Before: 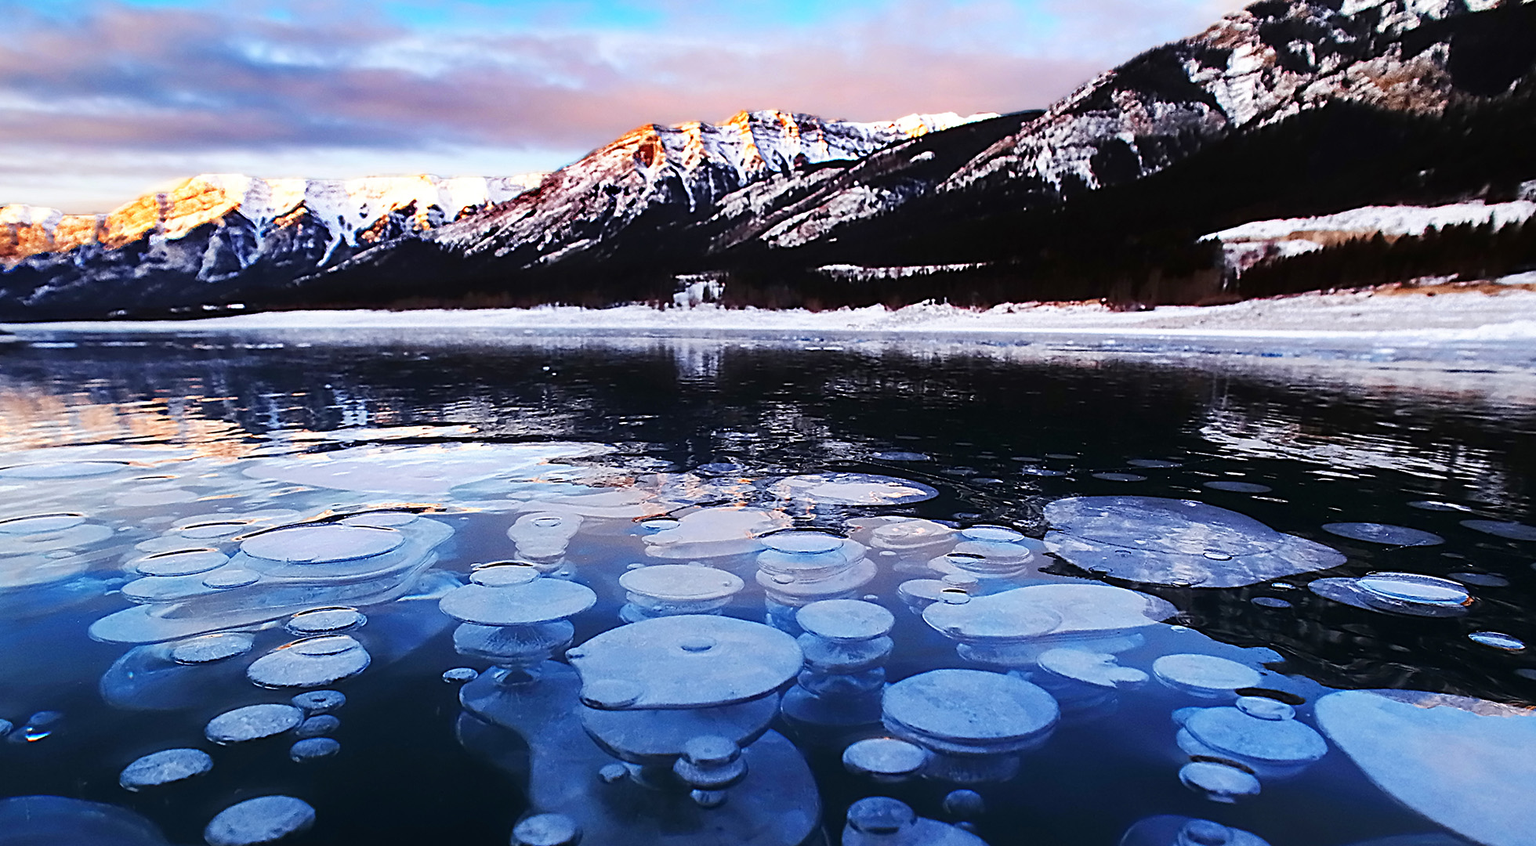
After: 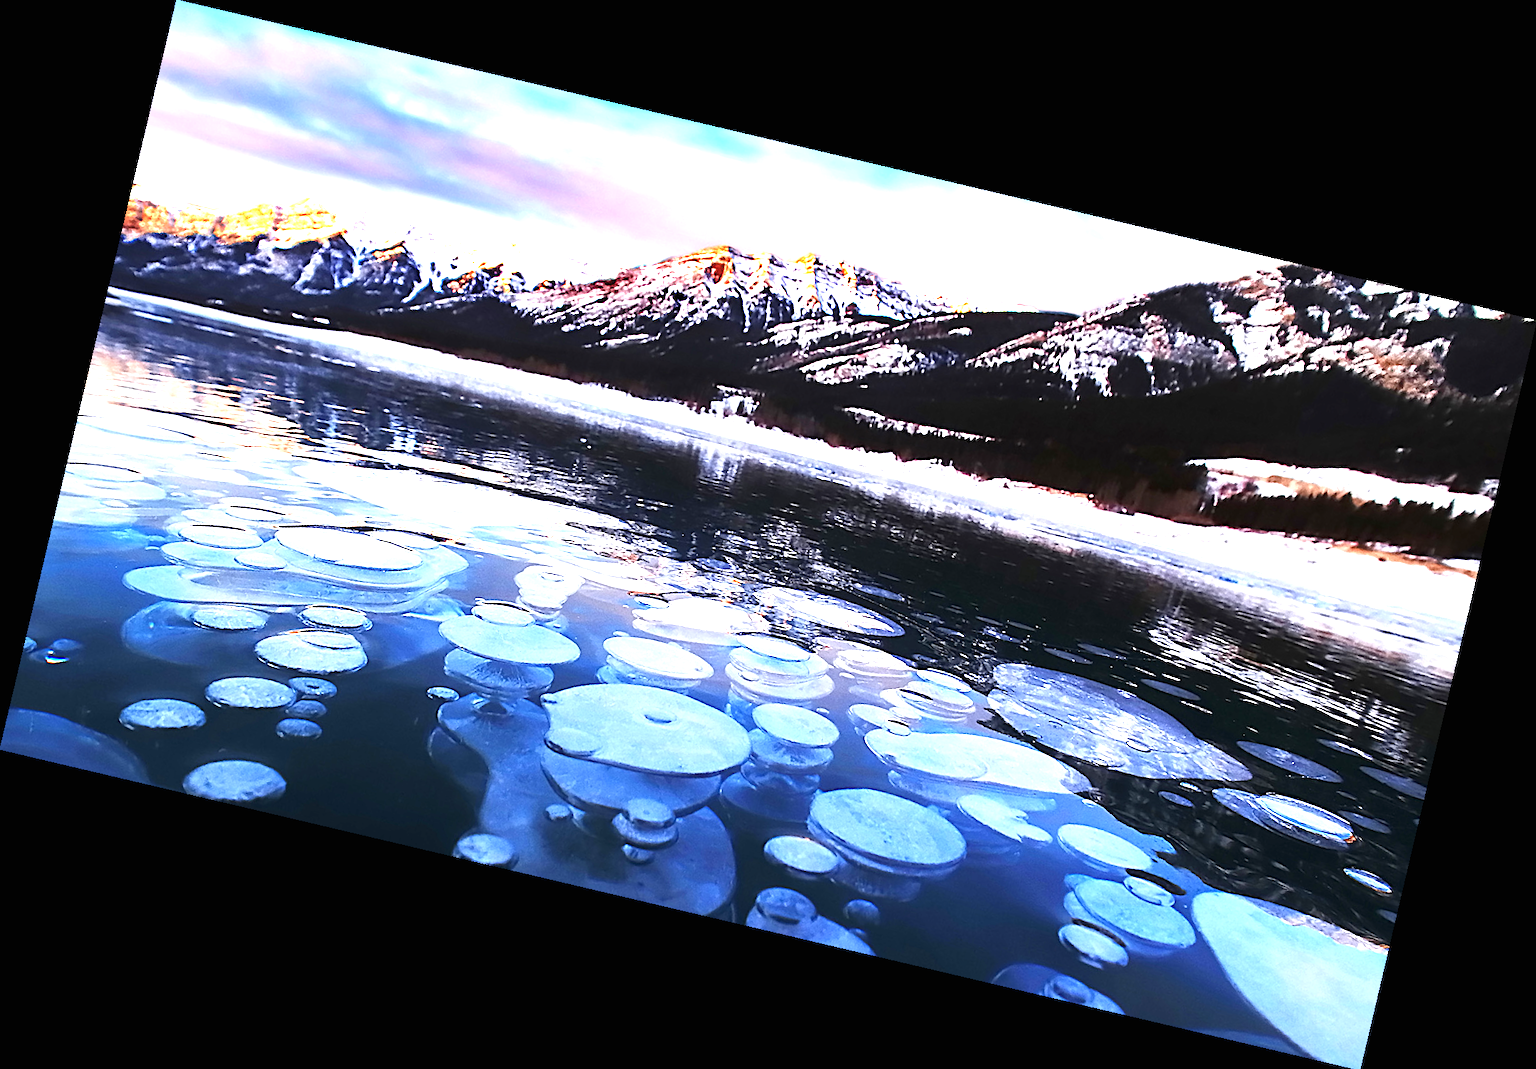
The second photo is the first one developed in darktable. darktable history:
rotate and perspective: rotation 13.27°, automatic cropping off
exposure: black level correction 0, exposure 1.2 EV, compensate exposure bias true, compensate highlight preservation false
